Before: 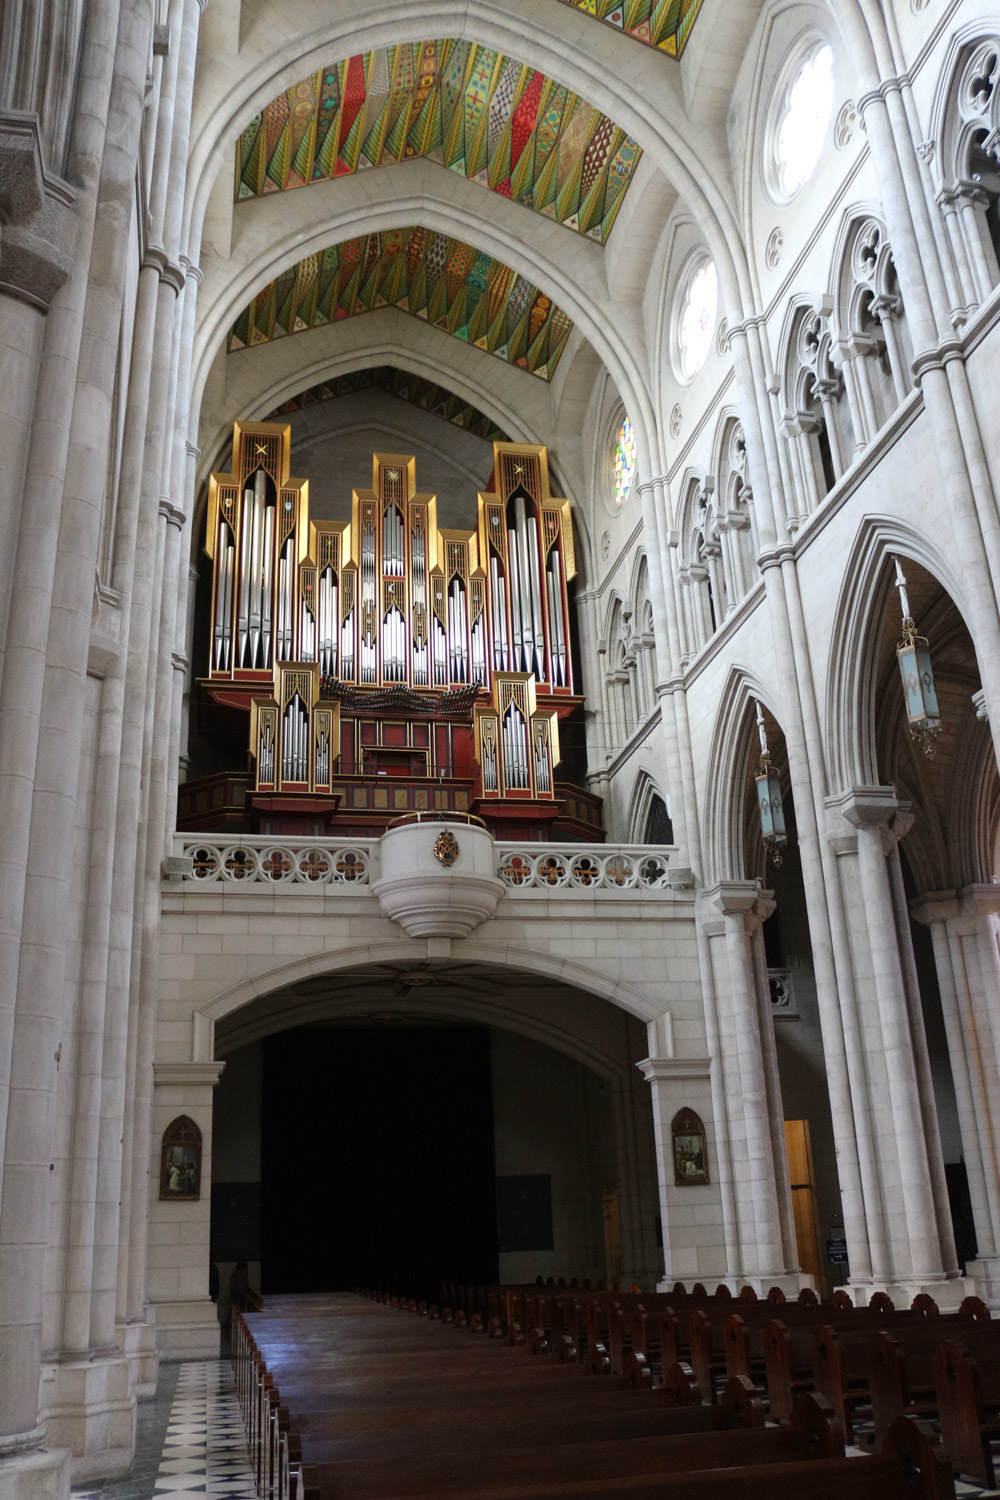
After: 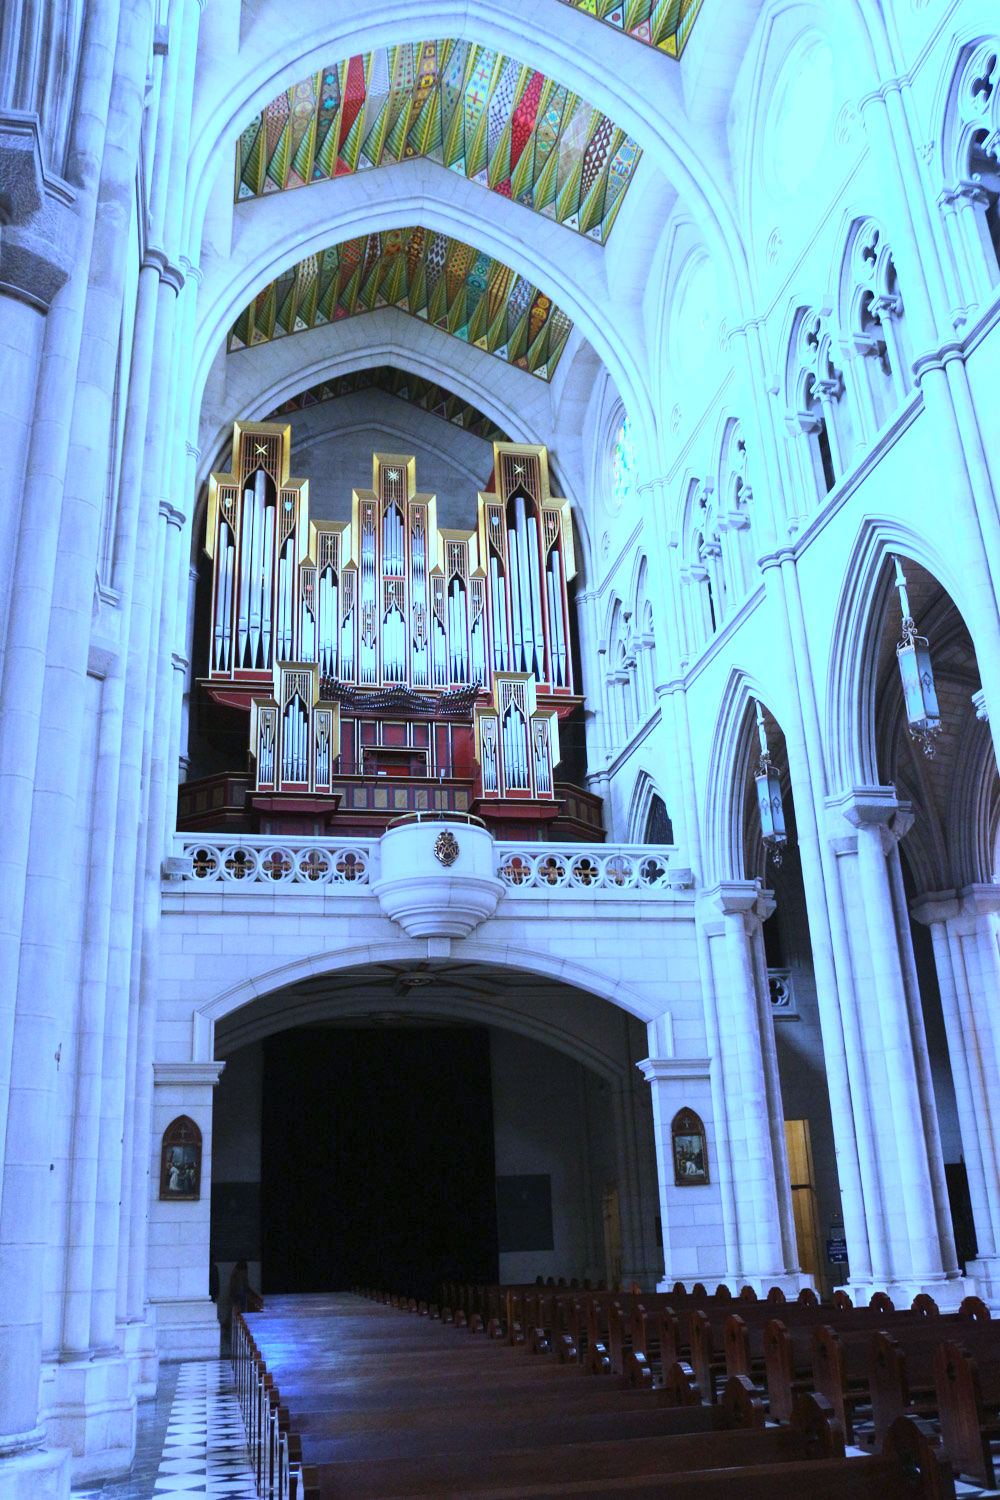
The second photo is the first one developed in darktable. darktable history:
exposure: exposure 0.636 EV, compensate highlight preservation false
white balance: red 0.766, blue 1.537
contrast brightness saturation: contrast 0.2, brightness 0.16, saturation 0.22
